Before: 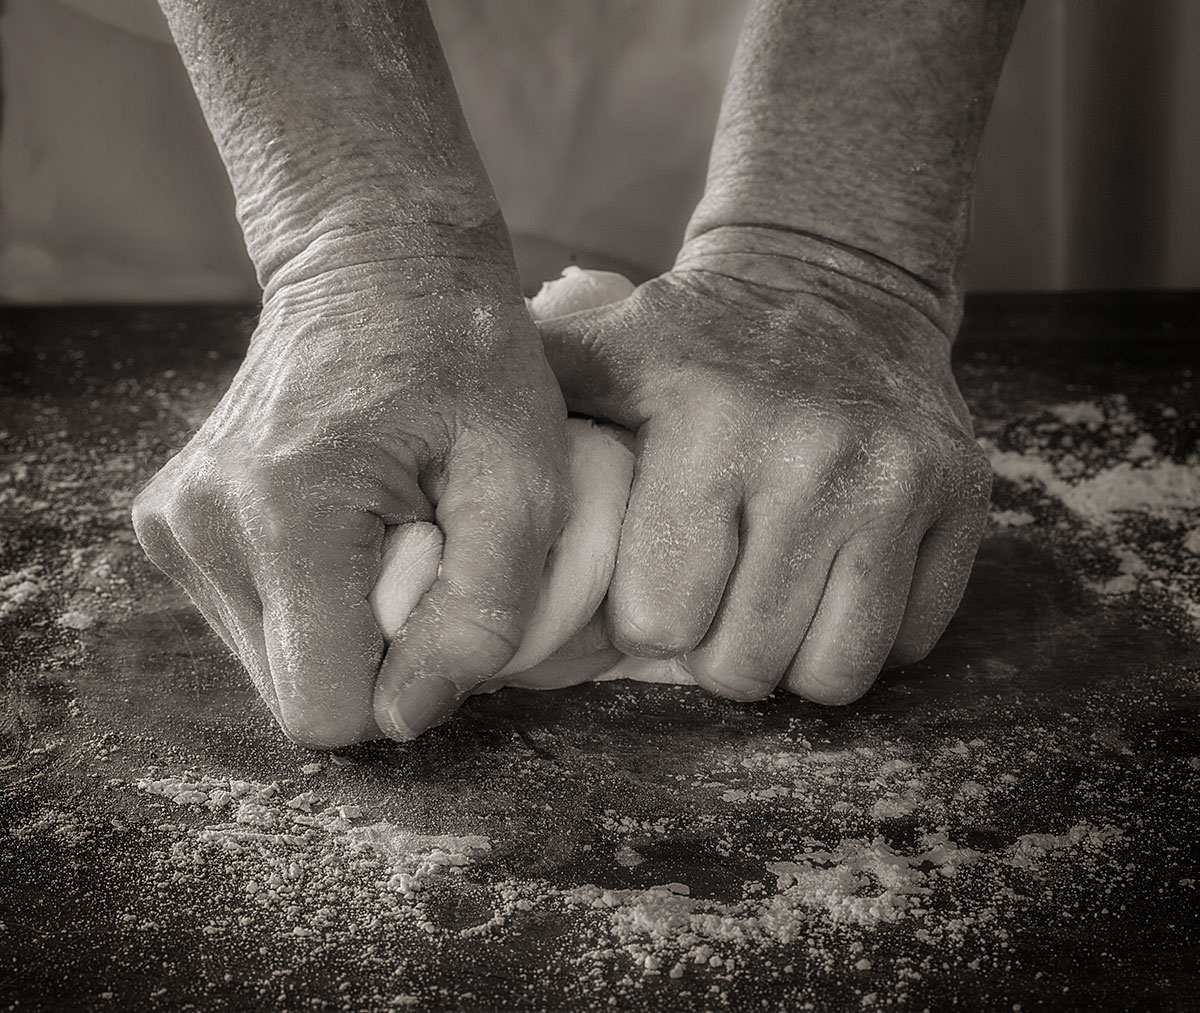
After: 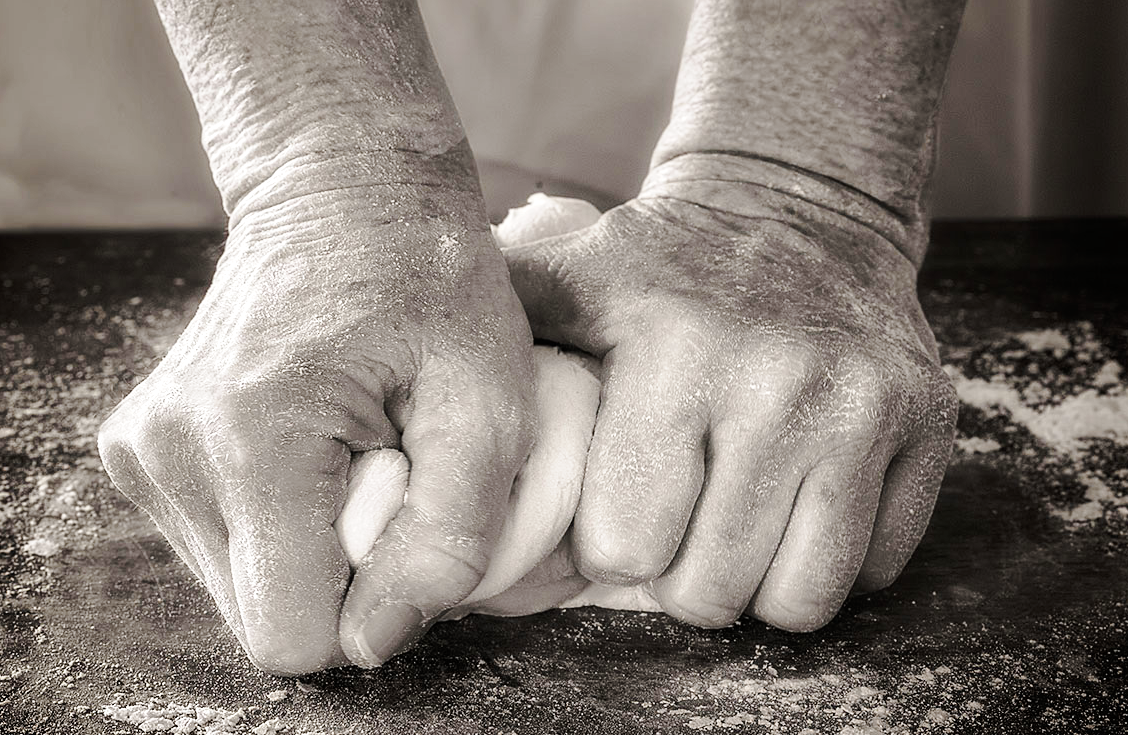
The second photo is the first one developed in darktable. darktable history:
tone equalizer: -8 EV -0.439 EV, -7 EV -0.397 EV, -6 EV -0.326 EV, -5 EV -0.206 EV, -3 EV 0.21 EV, -2 EV 0.363 EV, -1 EV 0.384 EV, +0 EV 0.393 EV
exposure: exposure 0.429 EV, compensate highlight preservation false
crop: left 2.85%, top 7.282%, right 3.099%, bottom 20.144%
tone curve: curves: ch0 [(0, 0) (0.035, 0.017) (0.131, 0.108) (0.279, 0.279) (0.476, 0.554) (0.617, 0.693) (0.704, 0.77) (0.801, 0.854) (0.895, 0.927) (1, 0.976)]; ch1 [(0, 0) (0.318, 0.278) (0.444, 0.427) (0.493, 0.488) (0.508, 0.502) (0.534, 0.526) (0.562, 0.555) (0.645, 0.648) (0.746, 0.764) (1, 1)]; ch2 [(0, 0) (0.316, 0.292) (0.381, 0.37) (0.423, 0.448) (0.476, 0.482) (0.502, 0.495) (0.522, 0.518) (0.533, 0.532) (0.593, 0.622) (0.634, 0.663) (0.7, 0.7) (0.861, 0.808) (1, 0.951)], preserve colors none
